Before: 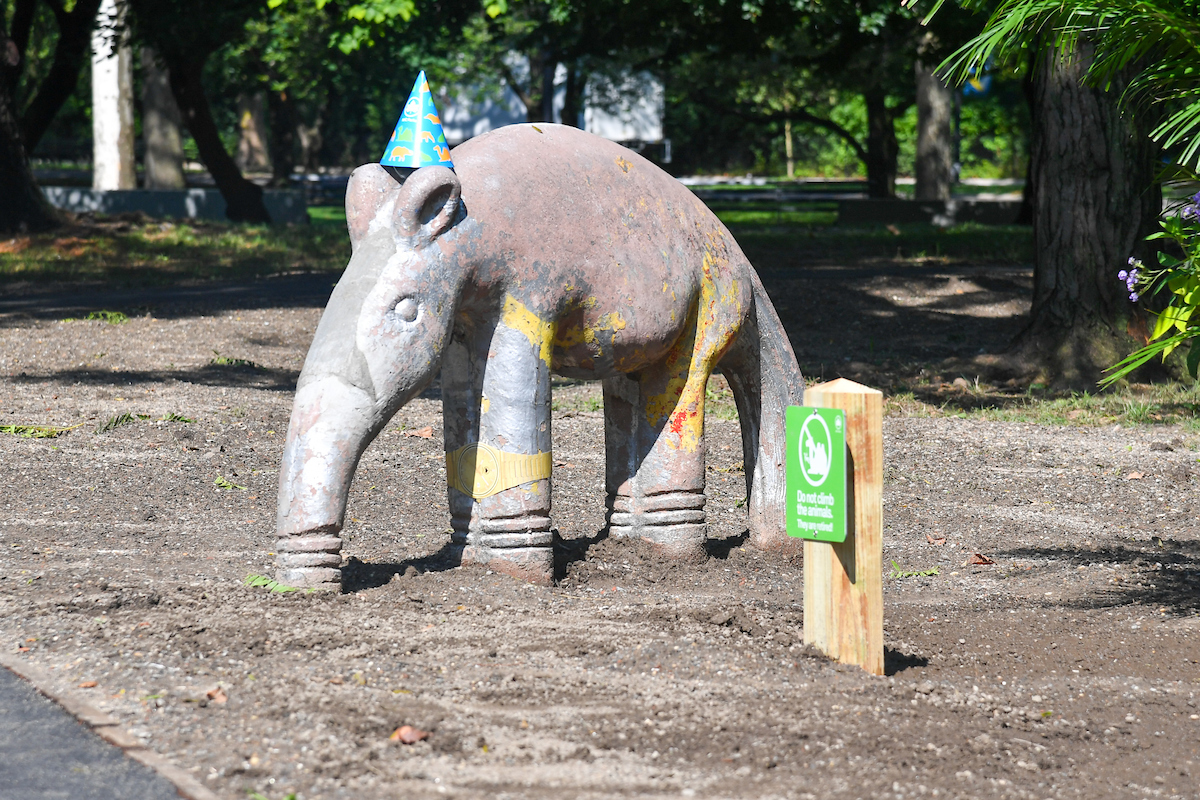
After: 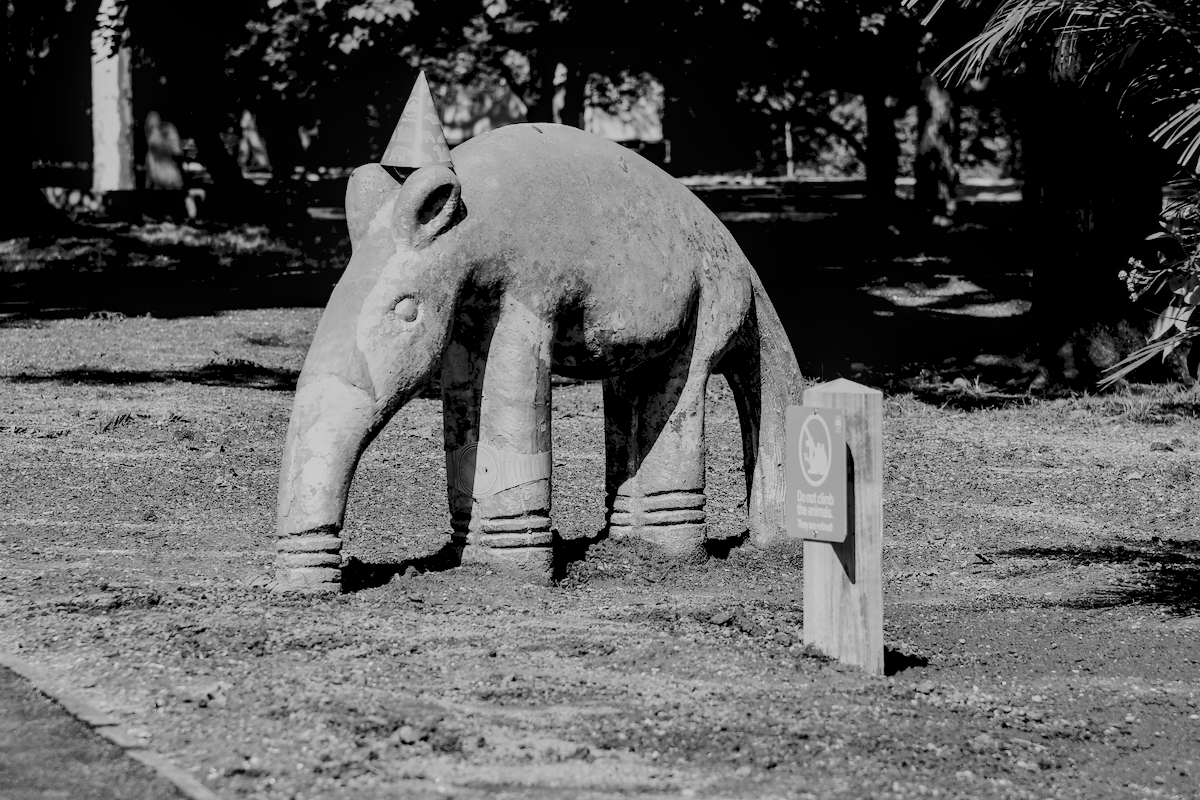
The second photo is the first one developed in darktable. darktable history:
local contrast: on, module defaults
exposure: black level correction 0.046, exposure -0.228 EV, compensate highlight preservation false
tone curve: curves: ch0 [(0, 0) (0.003, 0.077) (0.011, 0.08) (0.025, 0.083) (0.044, 0.095) (0.069, 0.106) (0.1, 0.12) (0.136, 0.144) (0.177, 0.185) (0.224, 0.231) (0.277, 0.297) (0.335, 0.382) (0.399, 0.471) (0.468, 0.553) (0.543, 0.623) (0.623, 0.689) (0.709, 0.75) (0.801, 0.81) (0.898, 0.873) (1, 1)], preserve colors none
monochrome: on, module defaults
color balance rgb: shadows lift › luminance -7.7%, shadows lift › chroma 2.13%, shadows lift › hue 165.27°, power › luminance -7.77%, power › chroma 1.34%, power › hue 330.55°, highlights gain › luminance -33.33%, highlights gain › chroma 5.68%, highlights gain › hue 217.2°, global offset › luminance -0.33%, global offset › chroma 0.11%, global offset › hue 165.27°, perceptual saturation grading › global saturation 27.72%, perceptual saturation grading › highlights -25%, perceptual saturation grading › mid-tones 25%, perceptual saturation grading › shadows 50%
color balance: lift [1.004, 1.002, 1.002, 0.998], gamma [1, 1.007, 1.002, 0.993], gain [1, 0.977, 1.013, 1.023], contrast -3.64%
